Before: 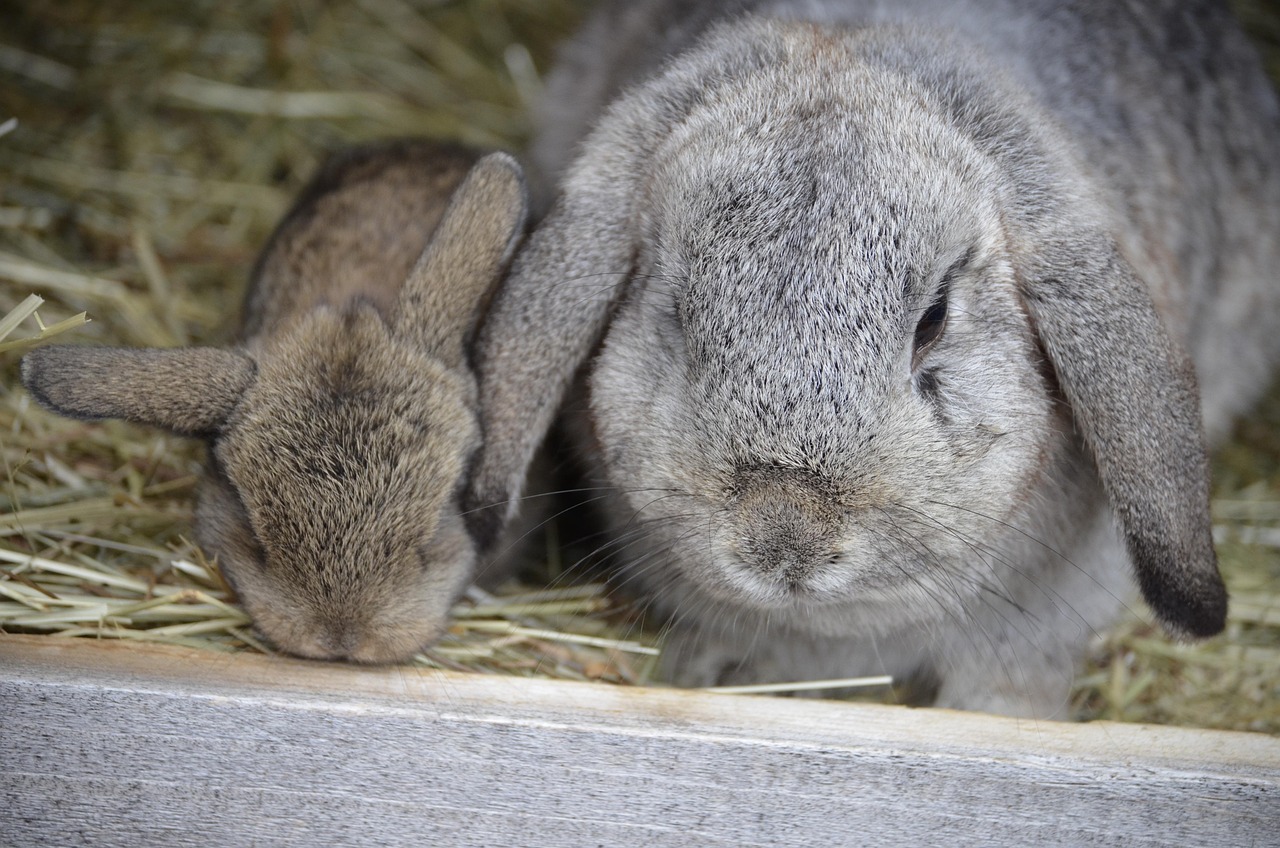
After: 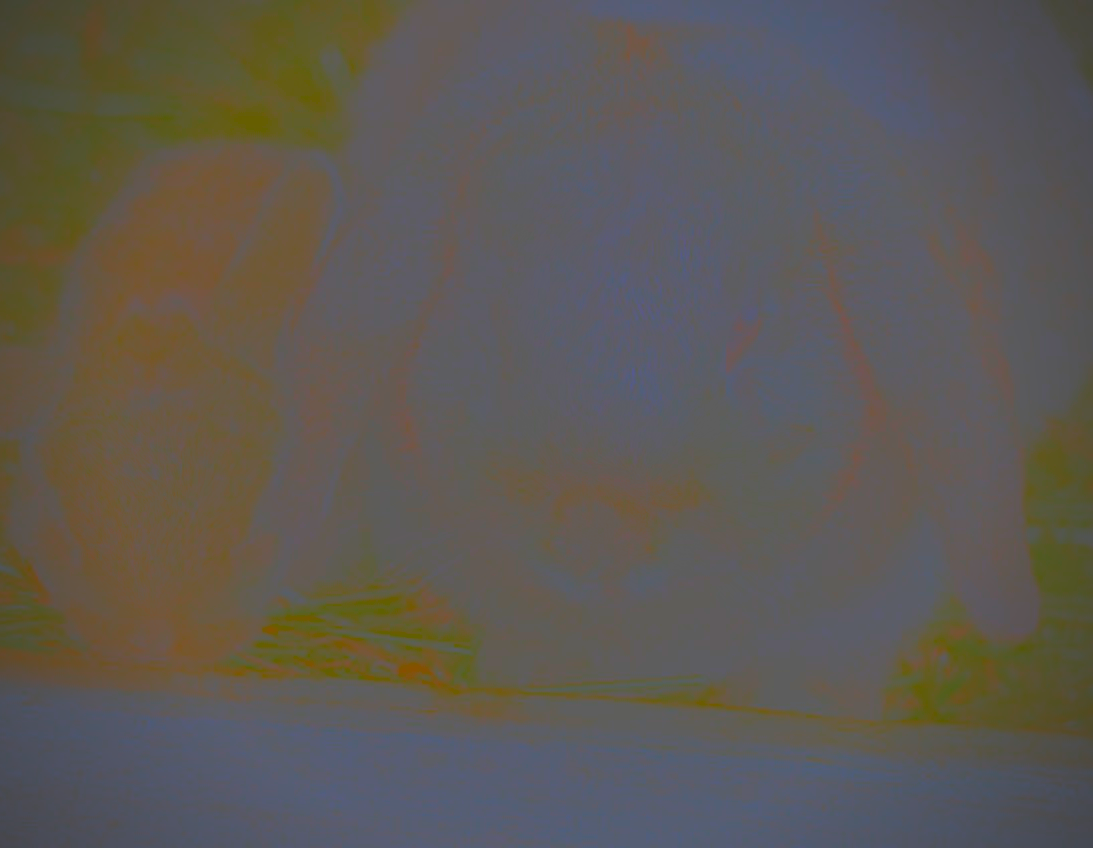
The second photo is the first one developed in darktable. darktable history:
vignetting: on, module defaults
contrast brightness saturation: contrast -0.99, brightness -0.17, saturation 0.75
crop and rotate: left 14.584%
color balance: output saturation 120%
